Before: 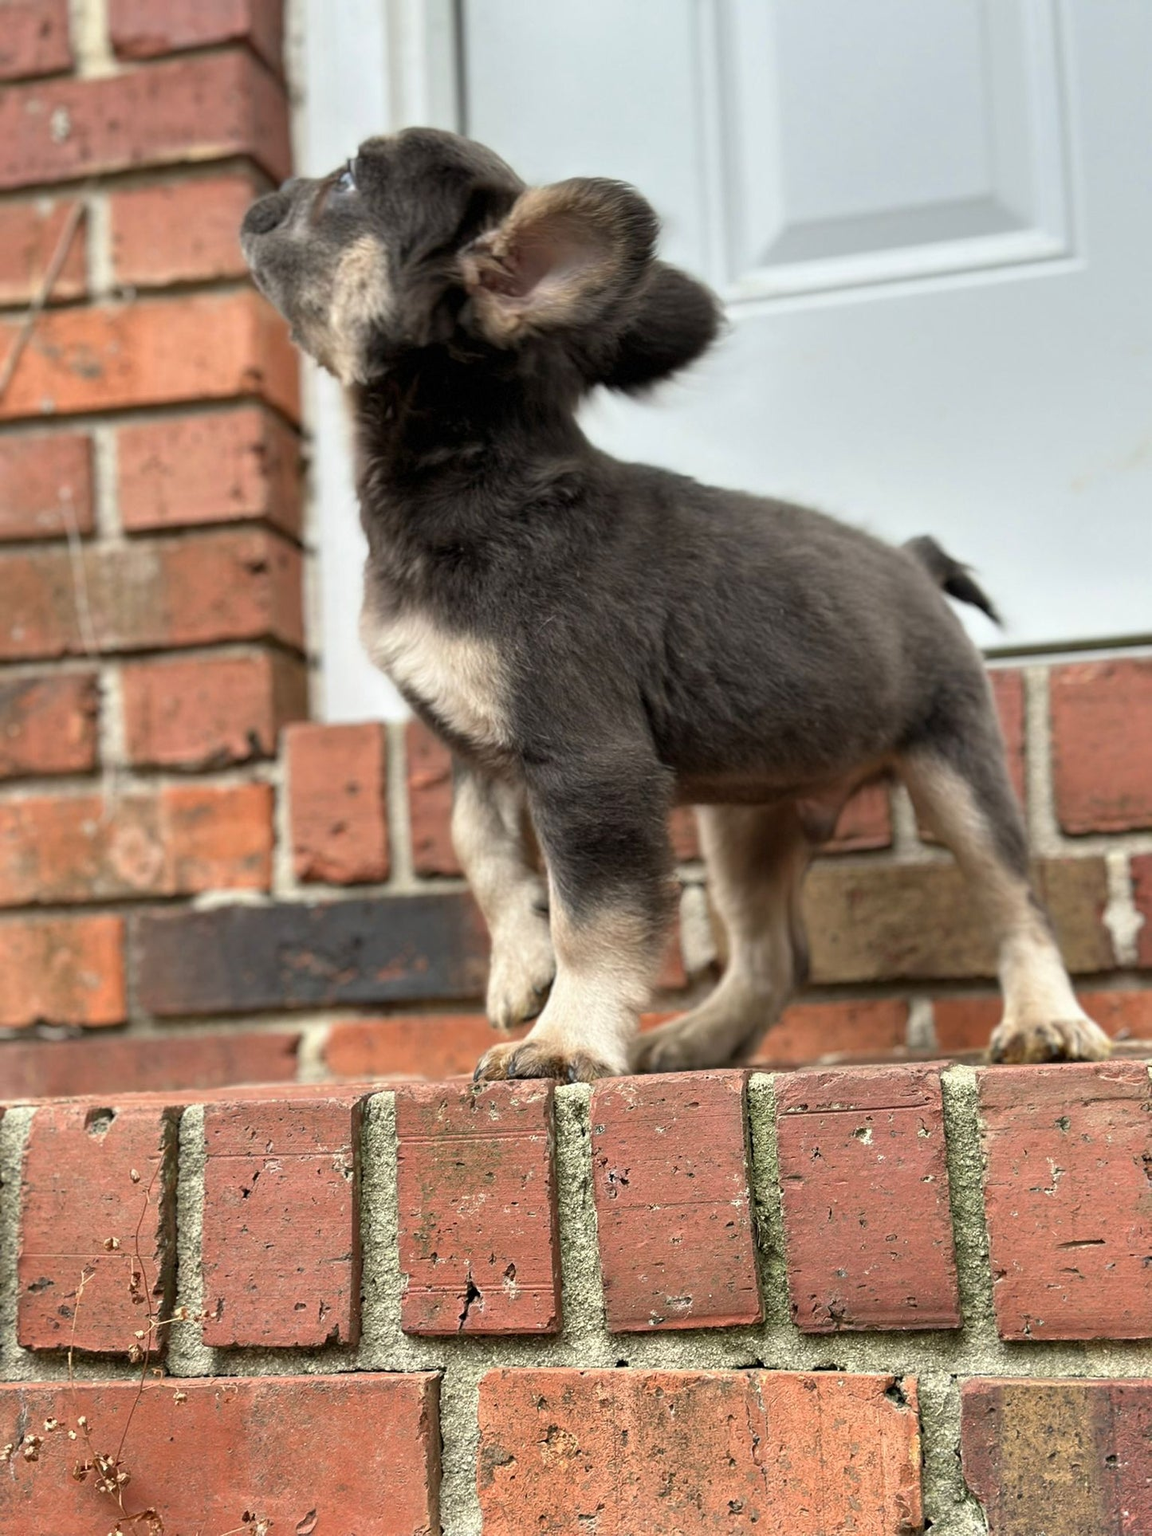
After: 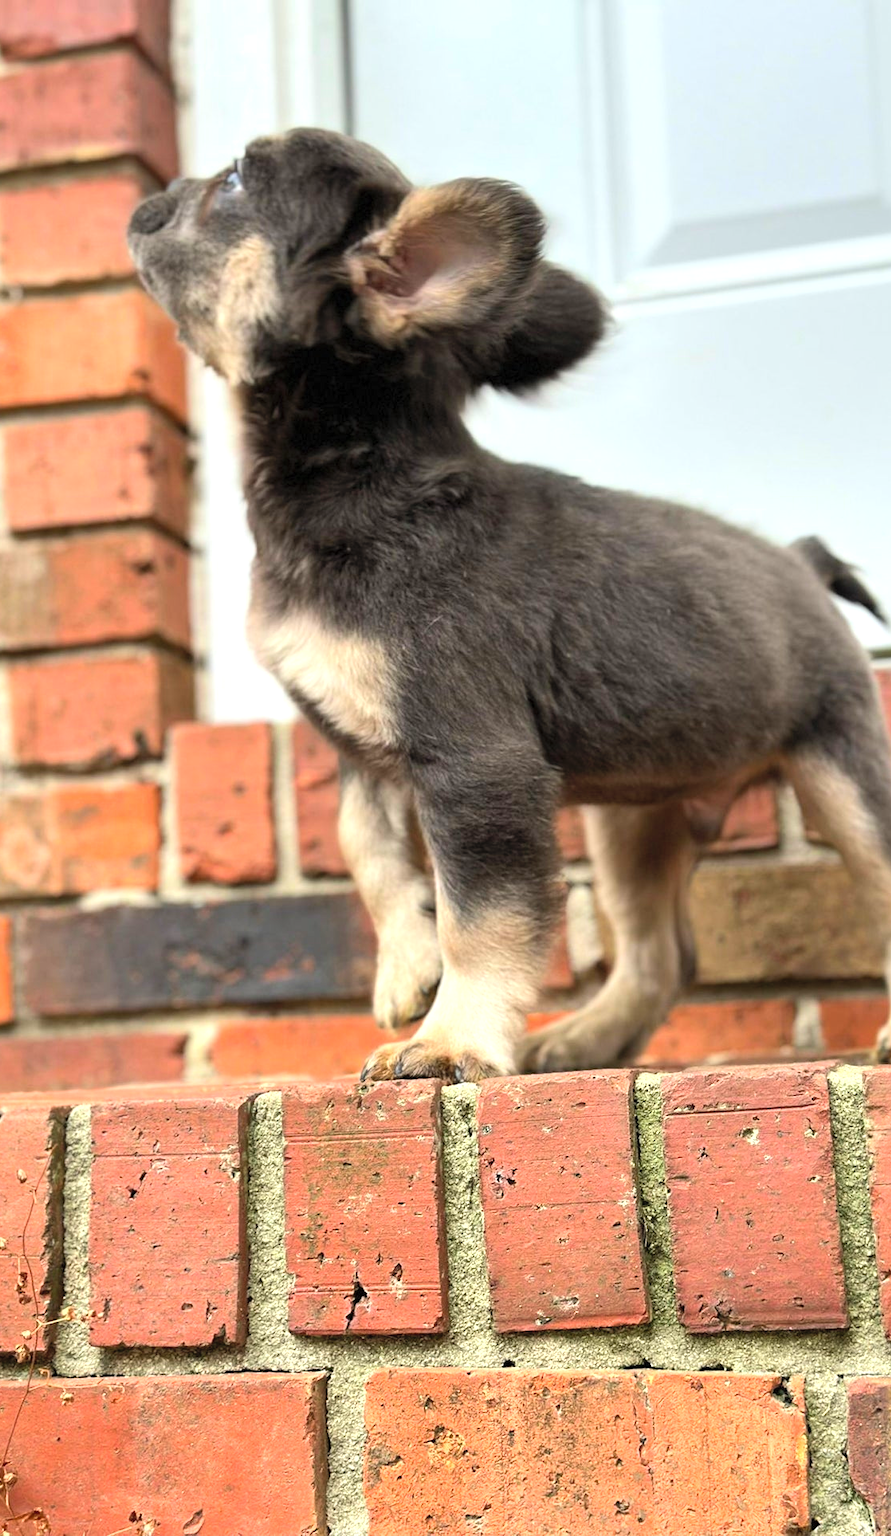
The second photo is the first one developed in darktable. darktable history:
local contrast: mode bilateral grid, contrast 15, coarseness 36, detail 105%, midtone range 0.2
crop: left 9.88%, right 12.664%
tone equalizer: -8 EV -0.417 EV, -7 EV -0.389 EV, -6 EV -0.333 EV, -5 EV -0.222 EV, -3 EV 0.222 EV, -2 EV 0.333 EV, -1 EV 0.389 EV, +0 EV 0.417 EV, edges refinement/feathering 500, mask exposure compensation -1.57 EV, preserve details no
contrast brightness saturation: contrast 0.07, brightness 0.18, saturation 0.4
